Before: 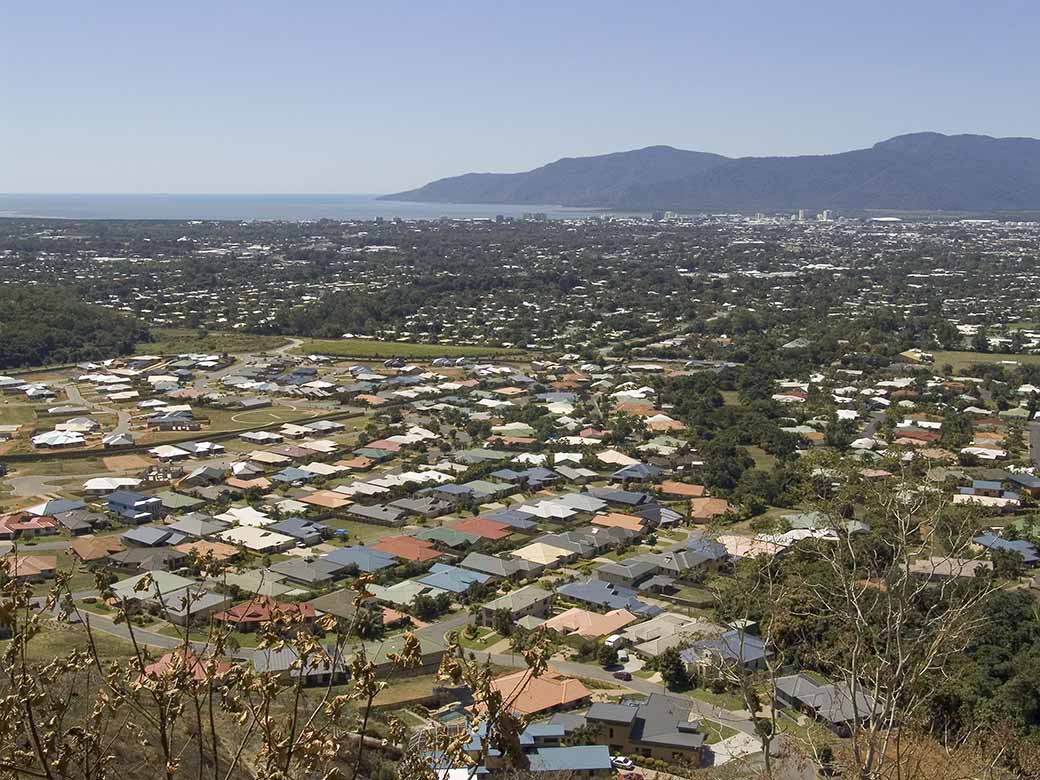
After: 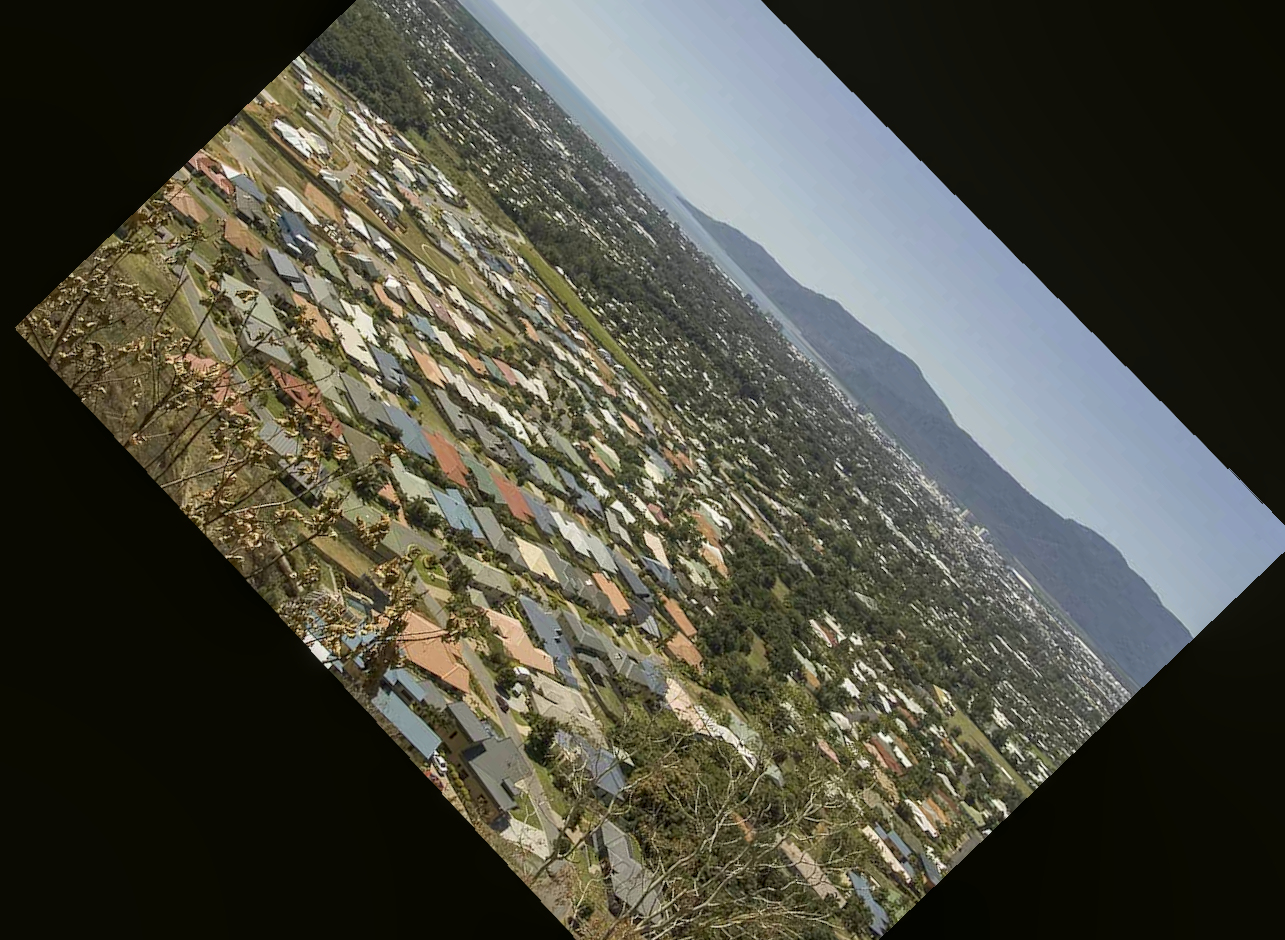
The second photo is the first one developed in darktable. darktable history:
crop and rotate: angle -46.26°, top 16.234%, right 0.912%, bottom 11.704%
color balance: mode lift, gamma, gain (sRGB), lift [1.04, 1, 1, 0.97], gamma [1.01, 1, 1, 0.97], gain [0.96, 1, 1, 0.97]
rotate and perspective: lens shift (horizontal) -0.055, automatic cropping off
local contrast: on, module defaults
